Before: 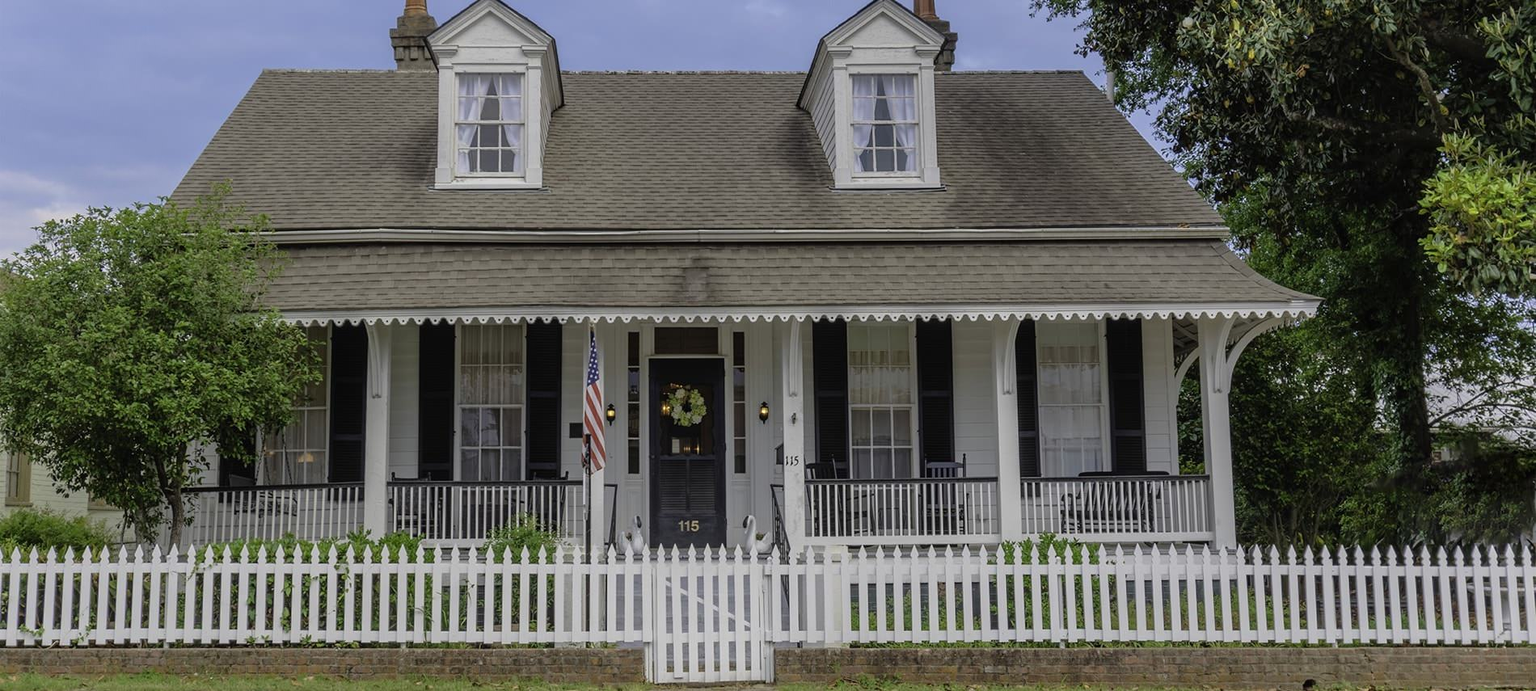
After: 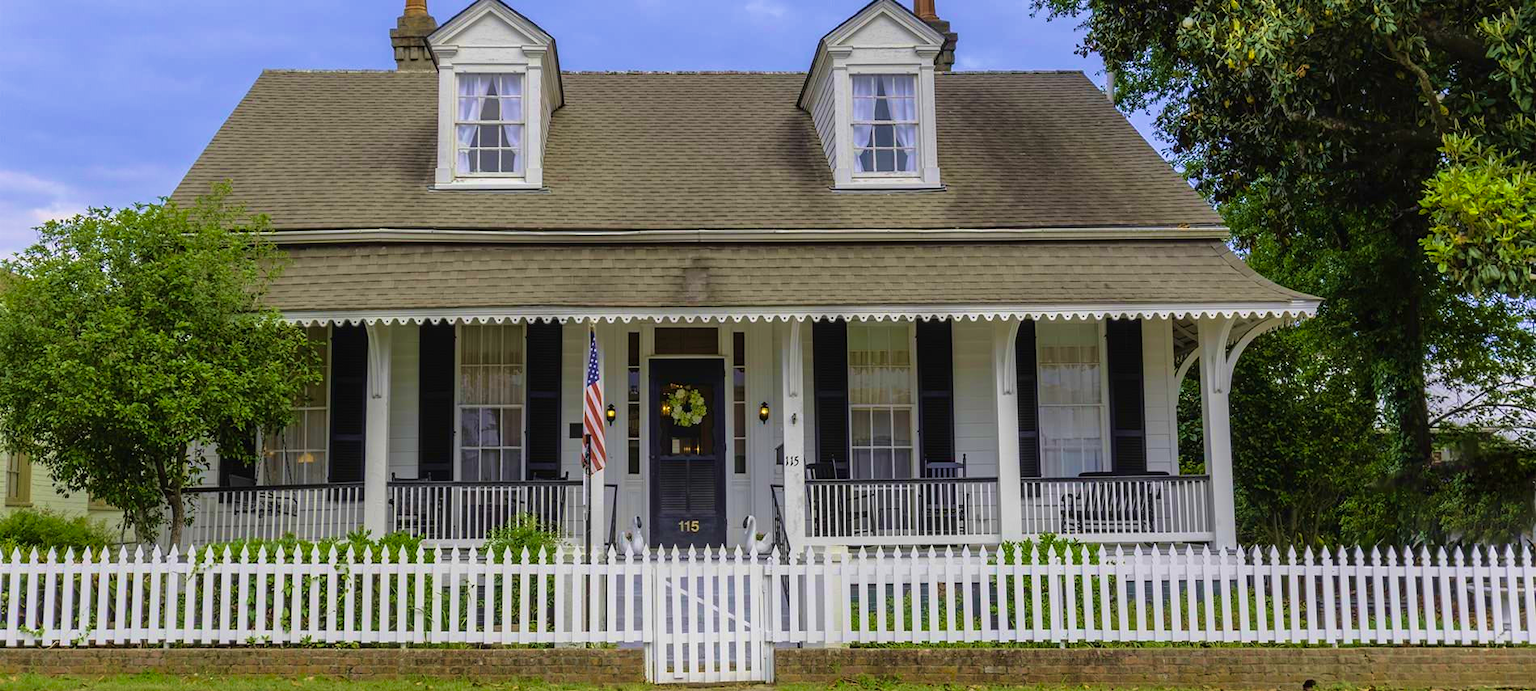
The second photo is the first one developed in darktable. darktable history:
velvia: strength 45%
color balance rgb: perceptual saturation grading › global saturation 36%, perceptual brilliance grading › global brilliance 10%, global vibrance 20%
